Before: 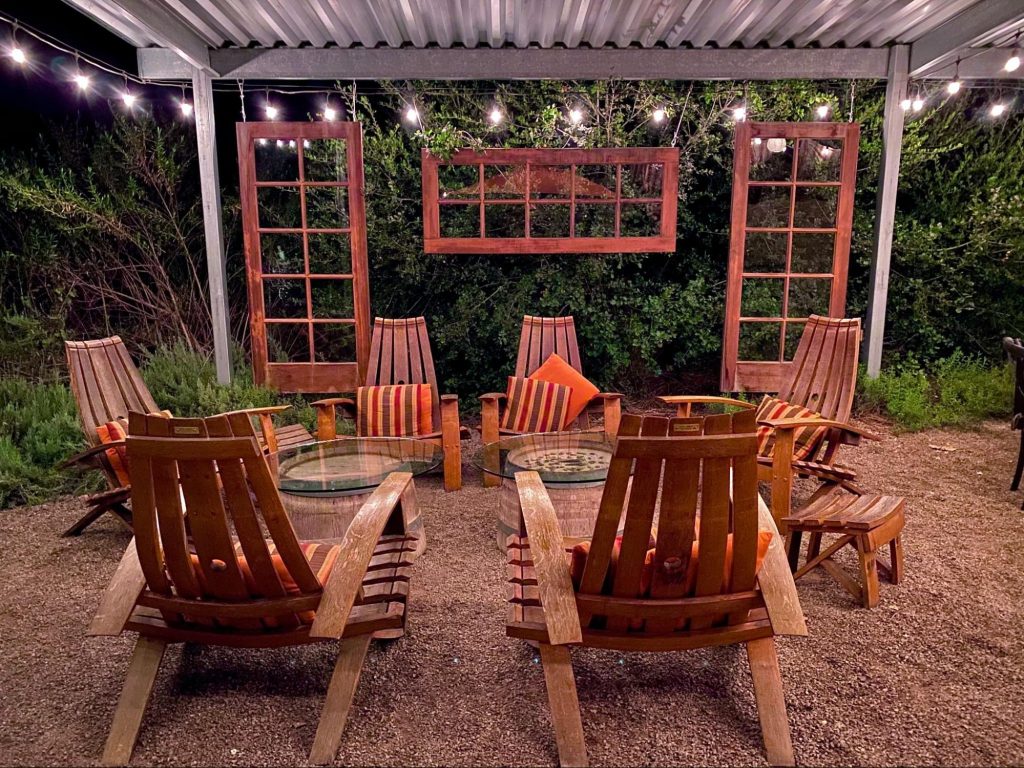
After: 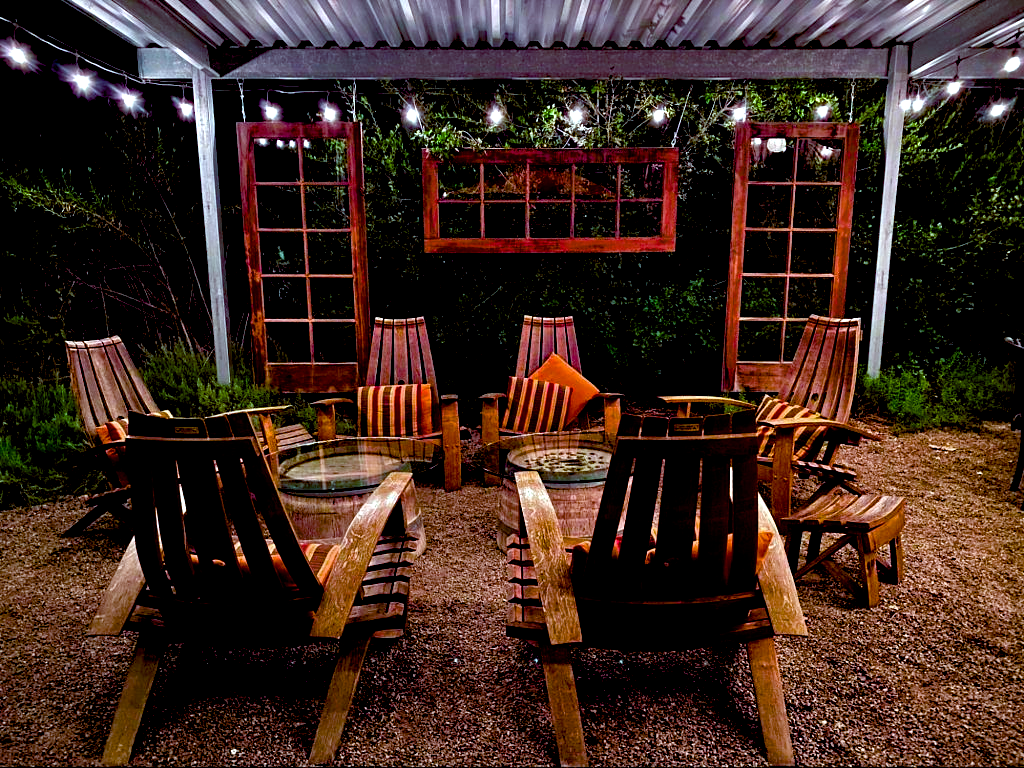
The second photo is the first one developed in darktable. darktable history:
exposure: black level correction 0.046, exposure -0.228 EV, compensate highlight preservation false
color balance rgb: shadows lift › luminance -7.7%, shadows lift › chroma 2.13%, shadows lift › hue 200.79°, power › luminance -7.77%, power › chroma 2.27%, power › hue 220.69°, highlights gain › luminance 15.15%, highlights gain › chroma 4%, highlights gain › hue 209.35°, global offset › luminance -0.21%, global offset › chroma 0.27%, perceptual saturation grading › global saturation 24.42%, perceptual saturation grading › highlights -24.42%, perceptual saturation grading › mid-tones 24.42%, perceptual saturation grading › shadows 40%, perceptual brilliance grading › global brilliance -5%, perceptual brilliance grading › highlights 24.42%, perceptual brilliance grading › mid-tones 7%, perceptual brilliance grading › shadows -5%
